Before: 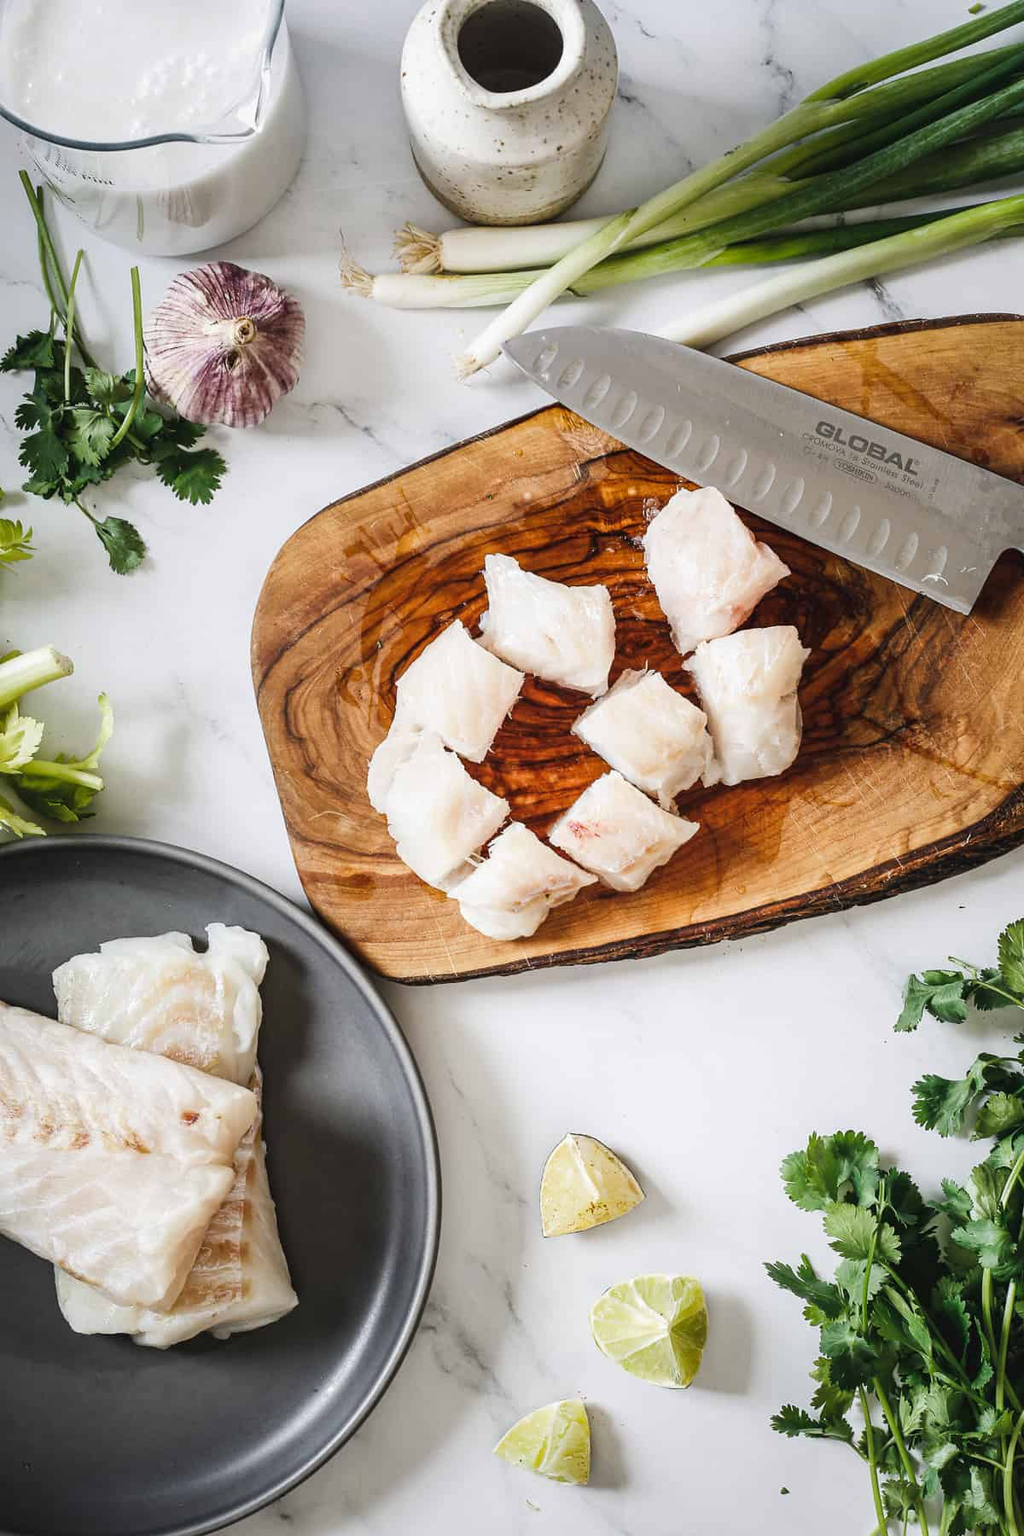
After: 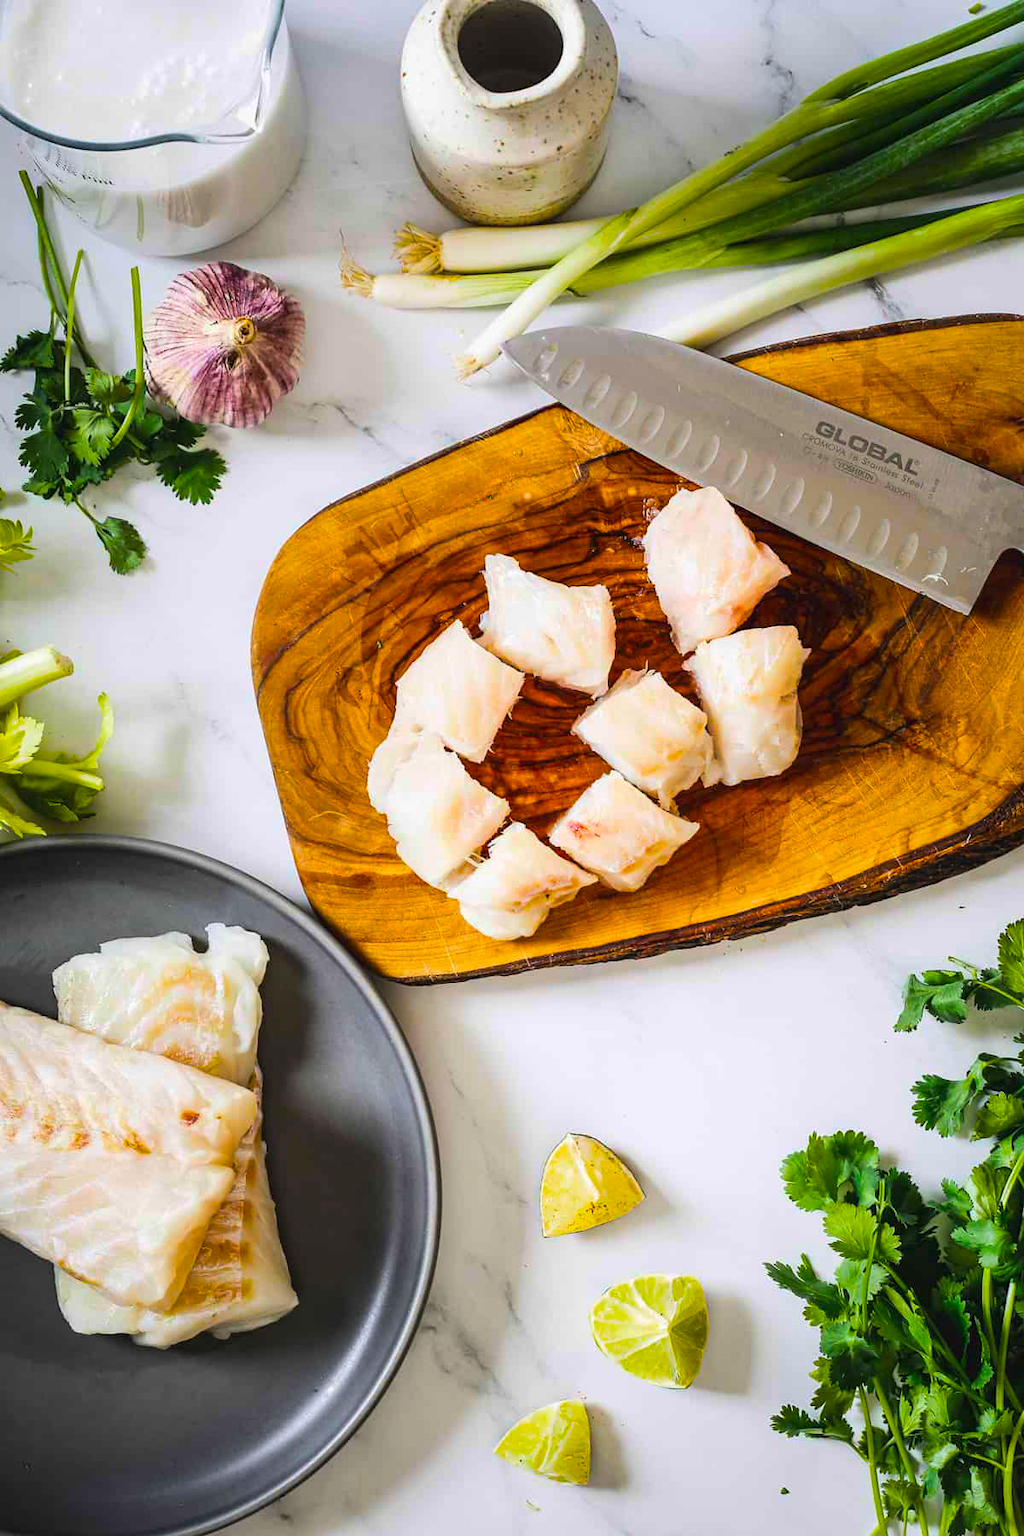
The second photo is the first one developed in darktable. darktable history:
color balance rgb: linear chroma grading › shadows -39.426%, linear chroma grading › highlights 39.714%, linear chroma grading › global chroma 45.562%, linear chroma grading › mid-tones -29.557%, perceptual saturation grading › global saturation 31.183%
